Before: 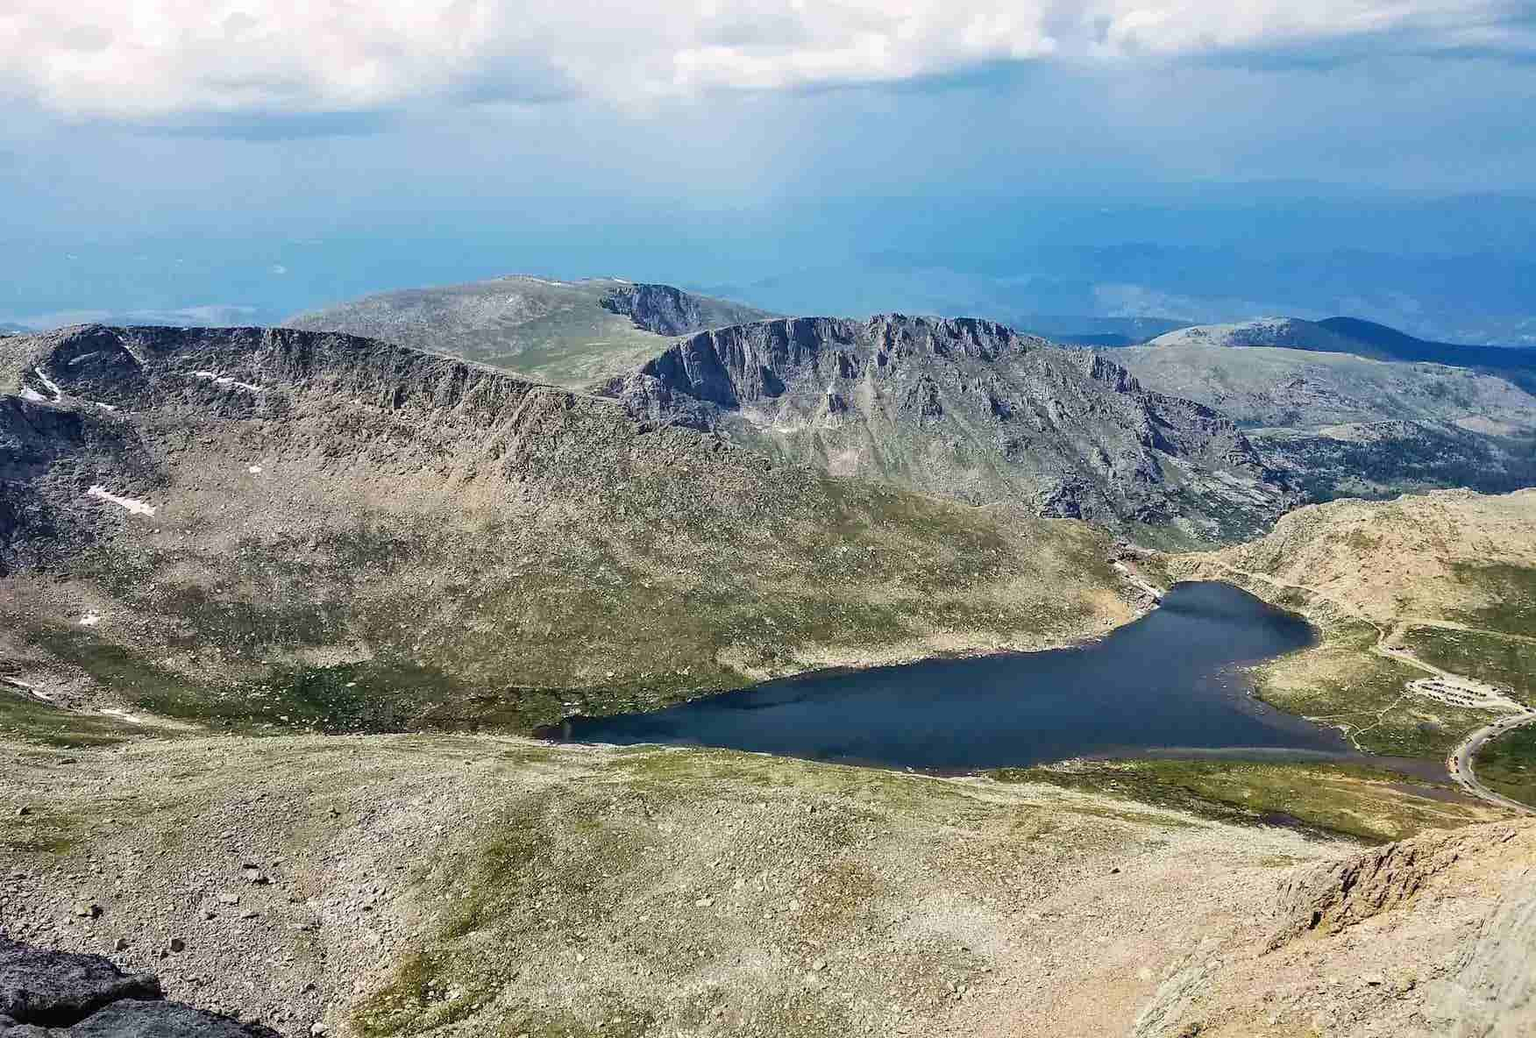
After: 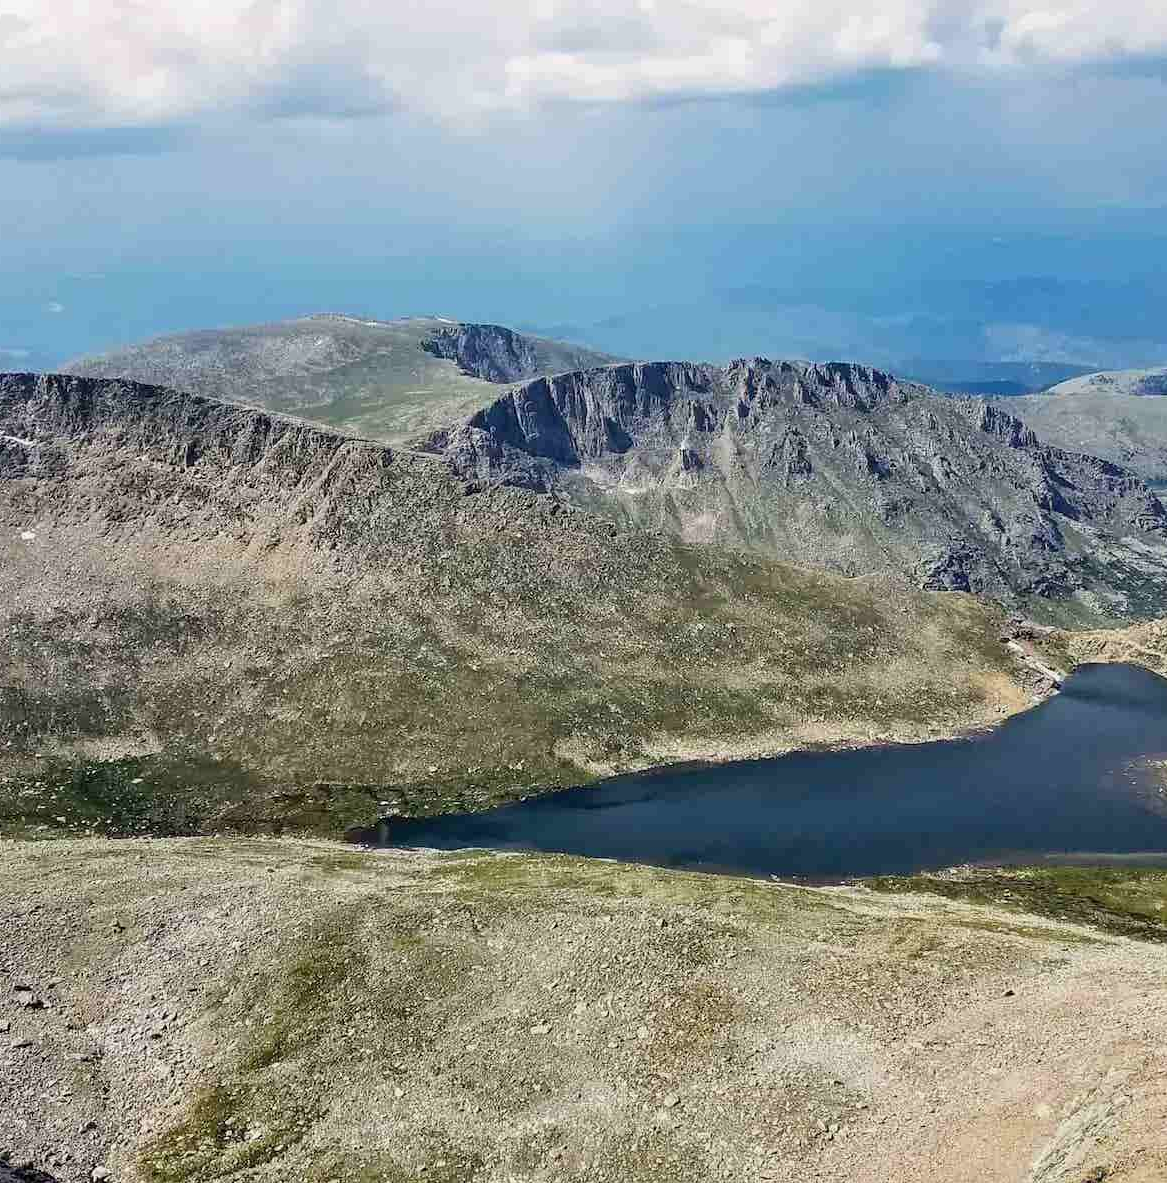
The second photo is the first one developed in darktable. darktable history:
exposure: black level correction 0.002, exposure -0.1 EV, compensate highlight preservation false
contrast brightness saturation: saturation -0.05
crop and rotate: left 15.055%, right 18.278%
